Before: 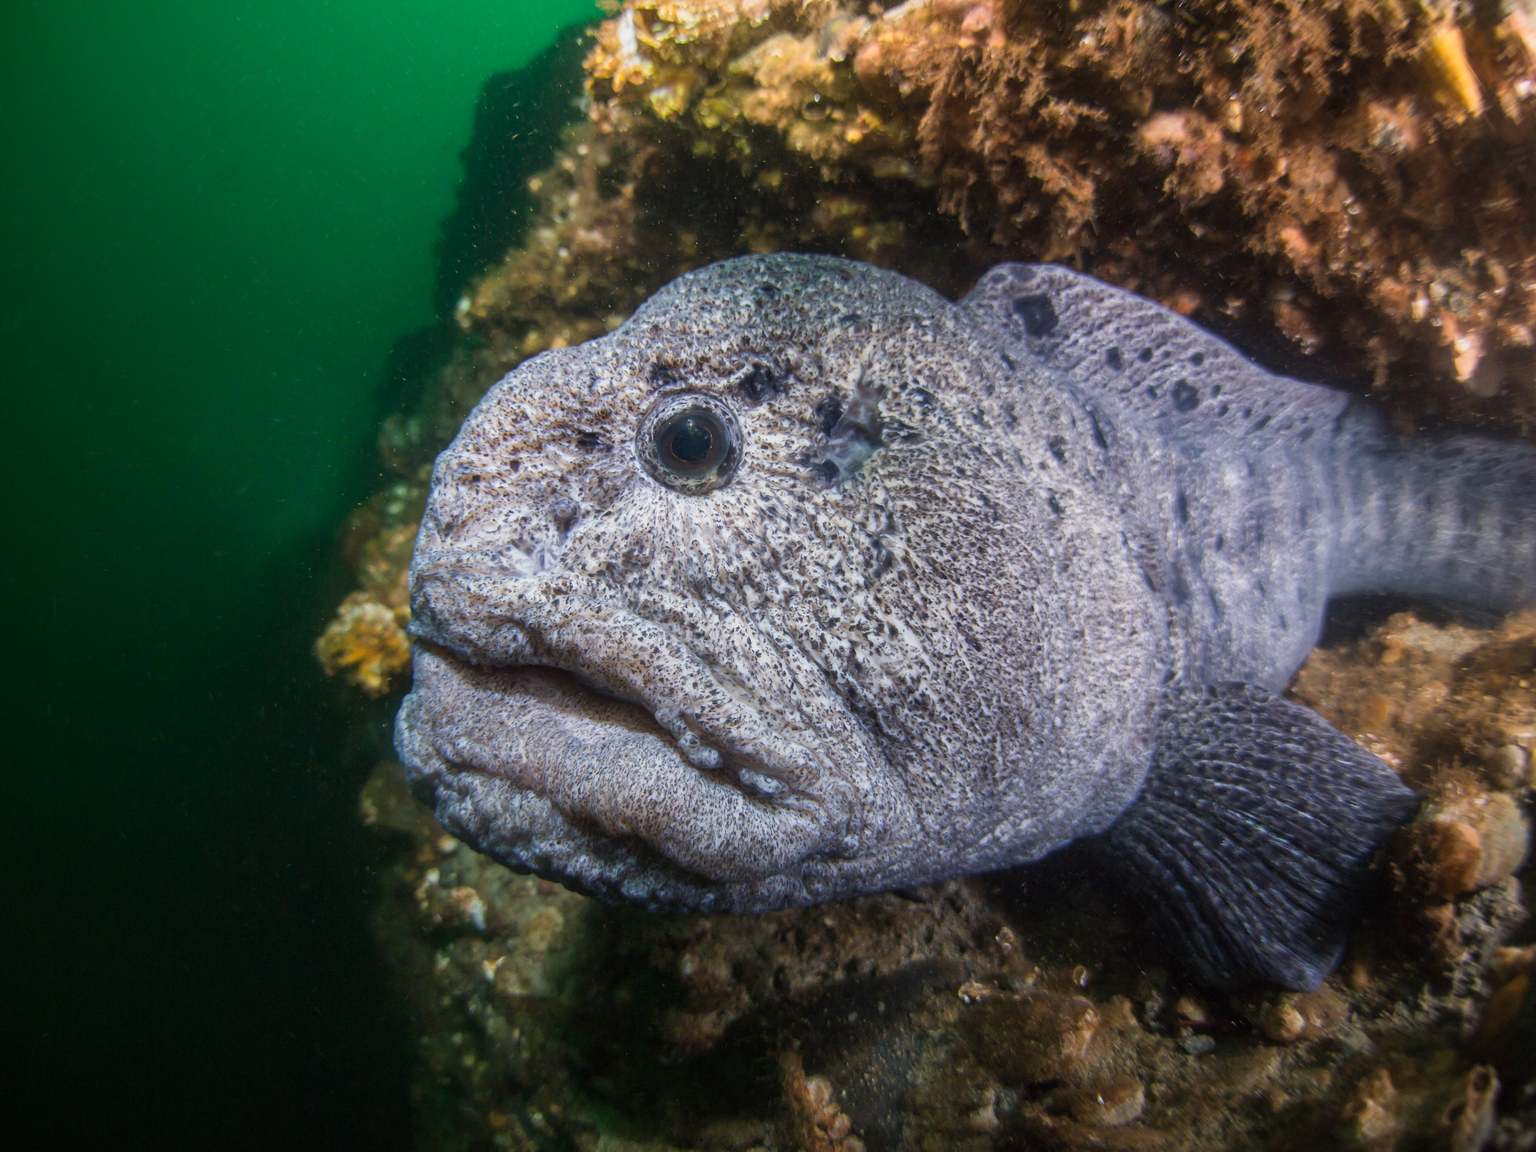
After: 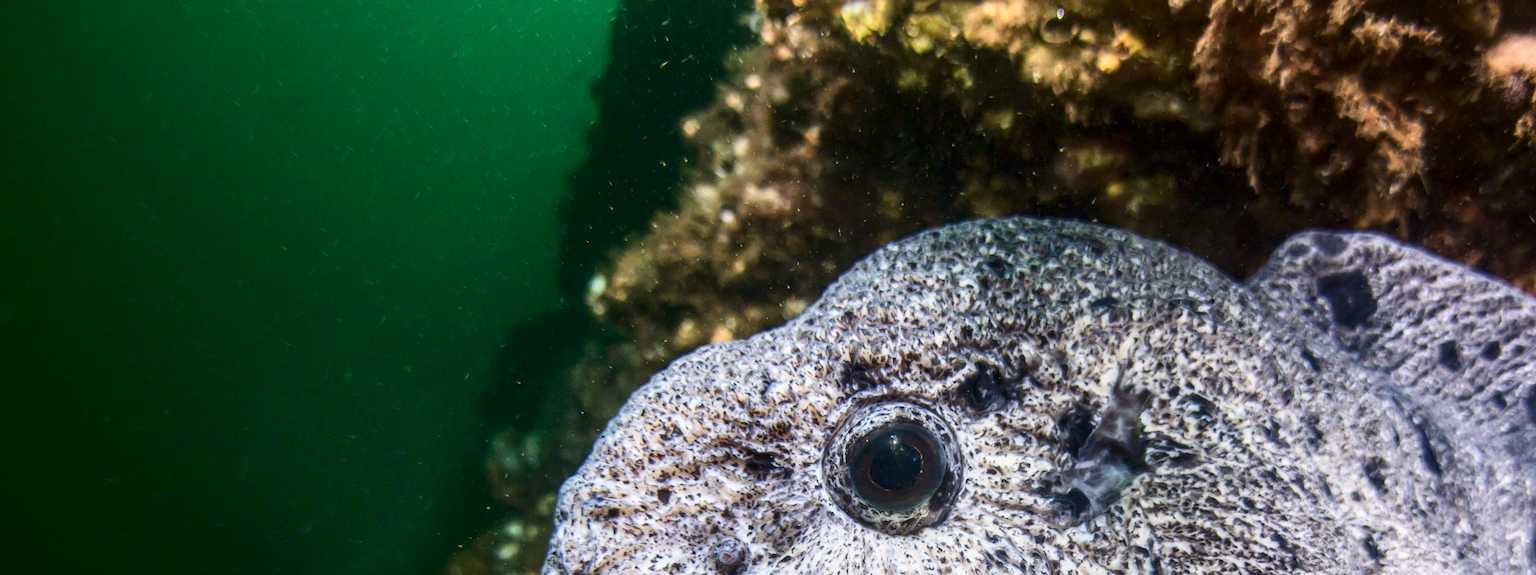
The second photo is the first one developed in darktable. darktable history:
base curve: preserve colors none
contrast brightness saturation: contrast 0.28
local contrast: on, module defaults
crop: left 0.579%, top 7.627%, right 23.167%, bottom 54.275%
